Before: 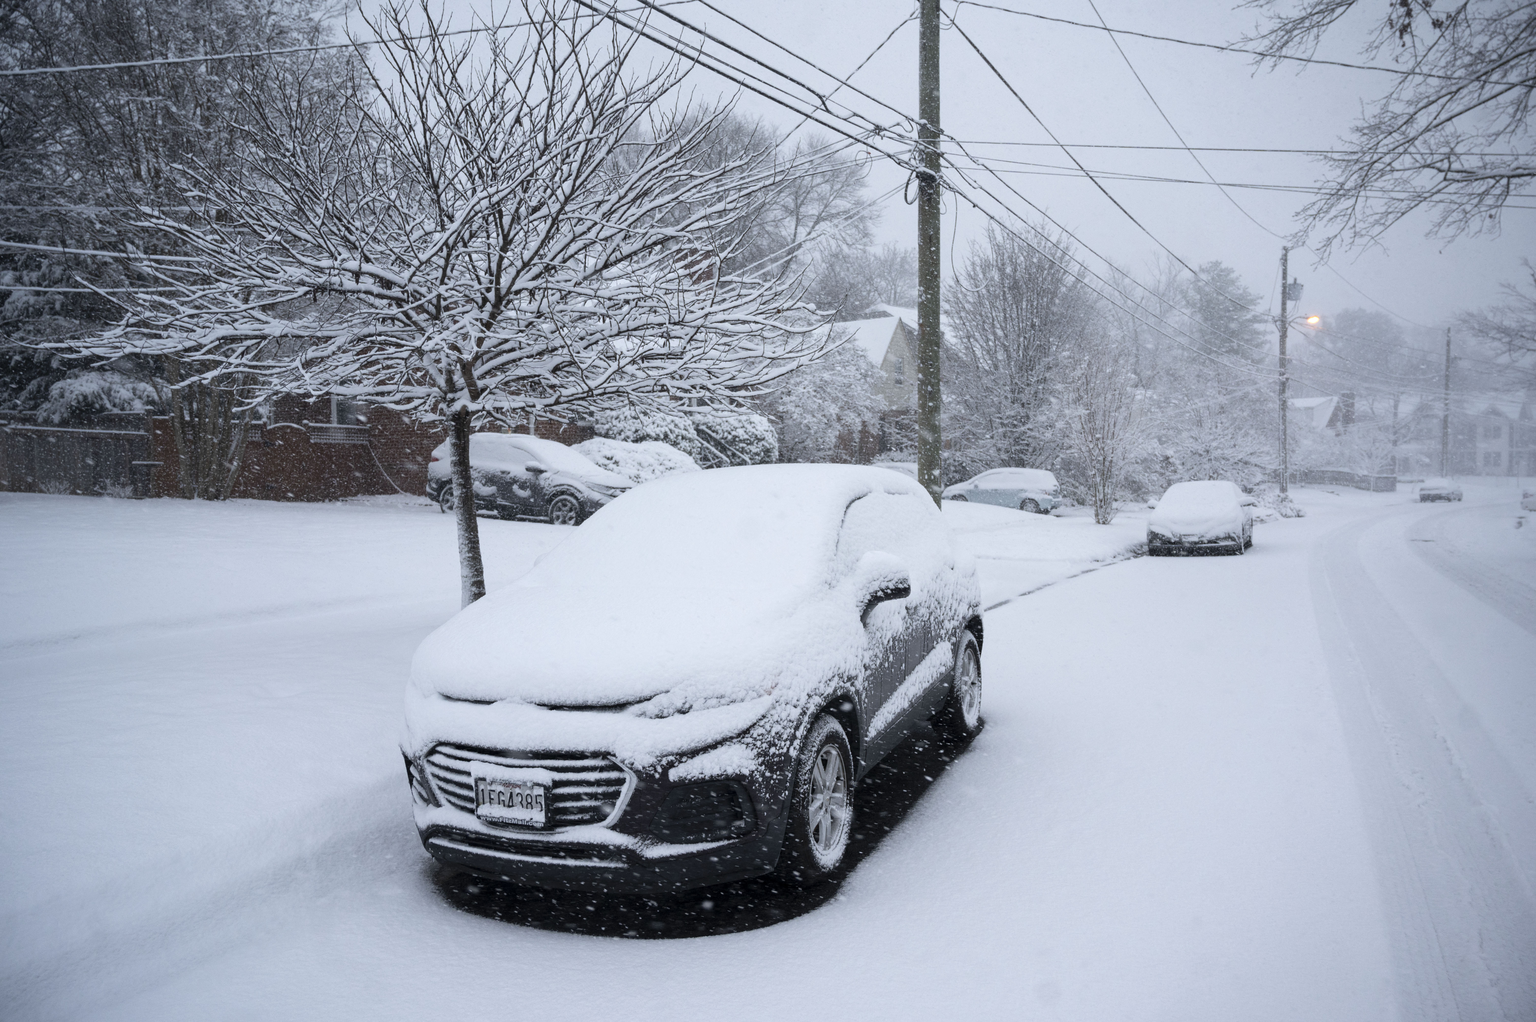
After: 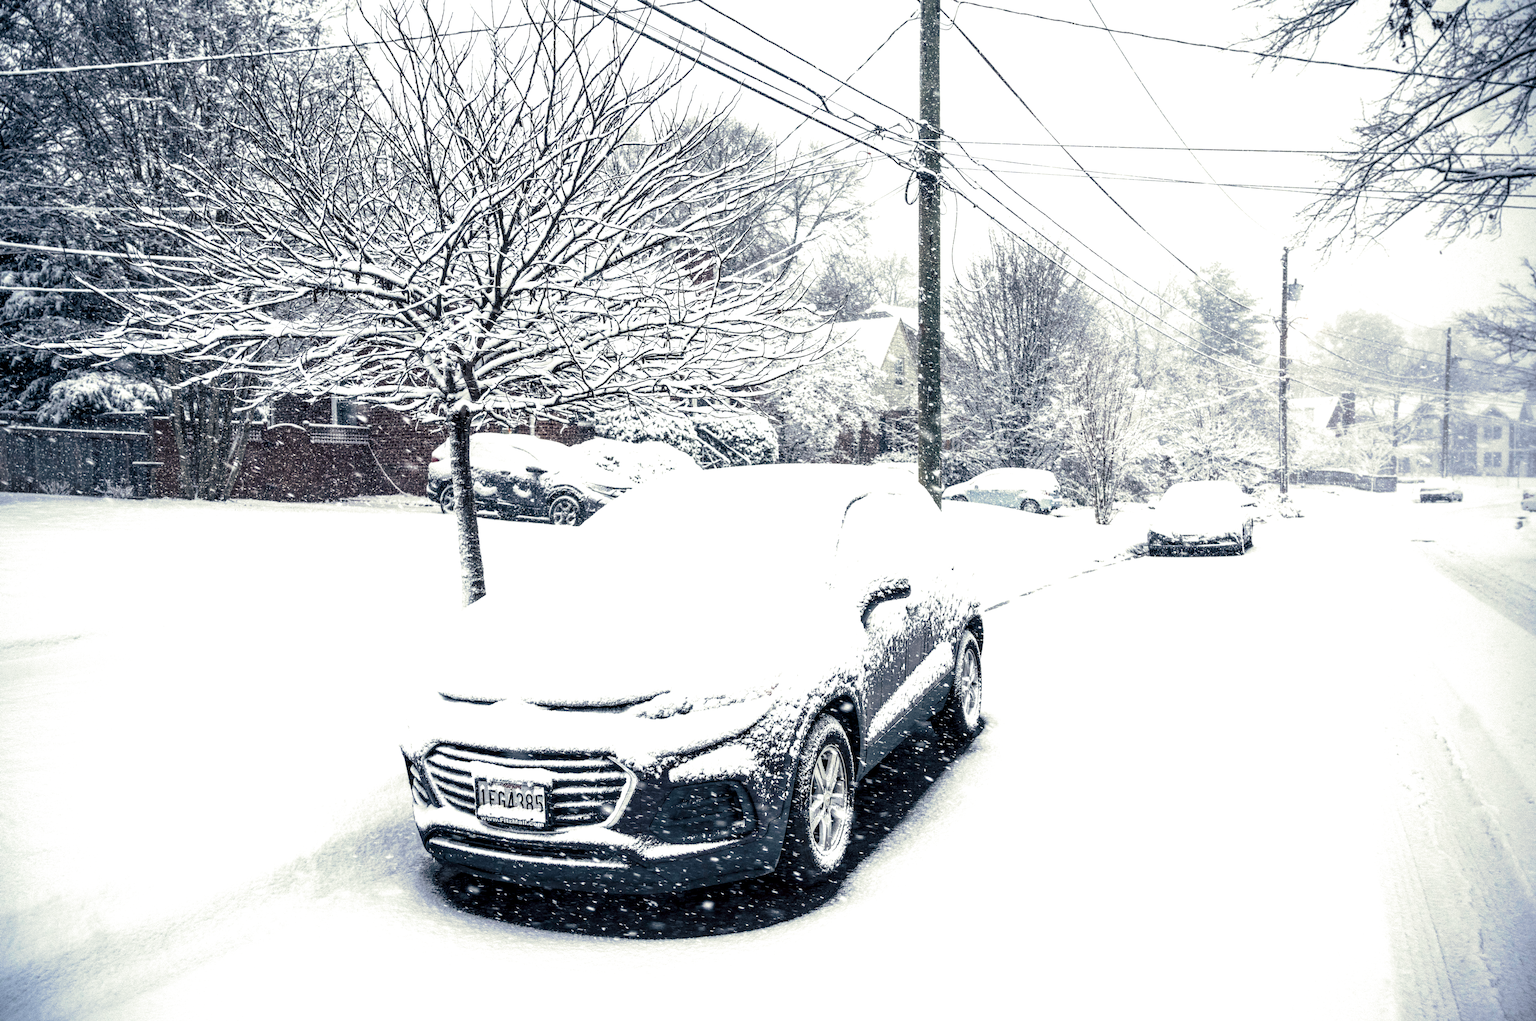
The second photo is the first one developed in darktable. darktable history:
local contrast: highlights 19%, detail 186%
color correction: highlights a* -0.95, highlights b* 4.5, shadows a* 3.55
exposure: exposure 1.061 EV, compensate highlight preservation false
split-toning: shadows › hue 216°, shadows › saturation 1, highlights › hue 57.6°, balance -33.4
